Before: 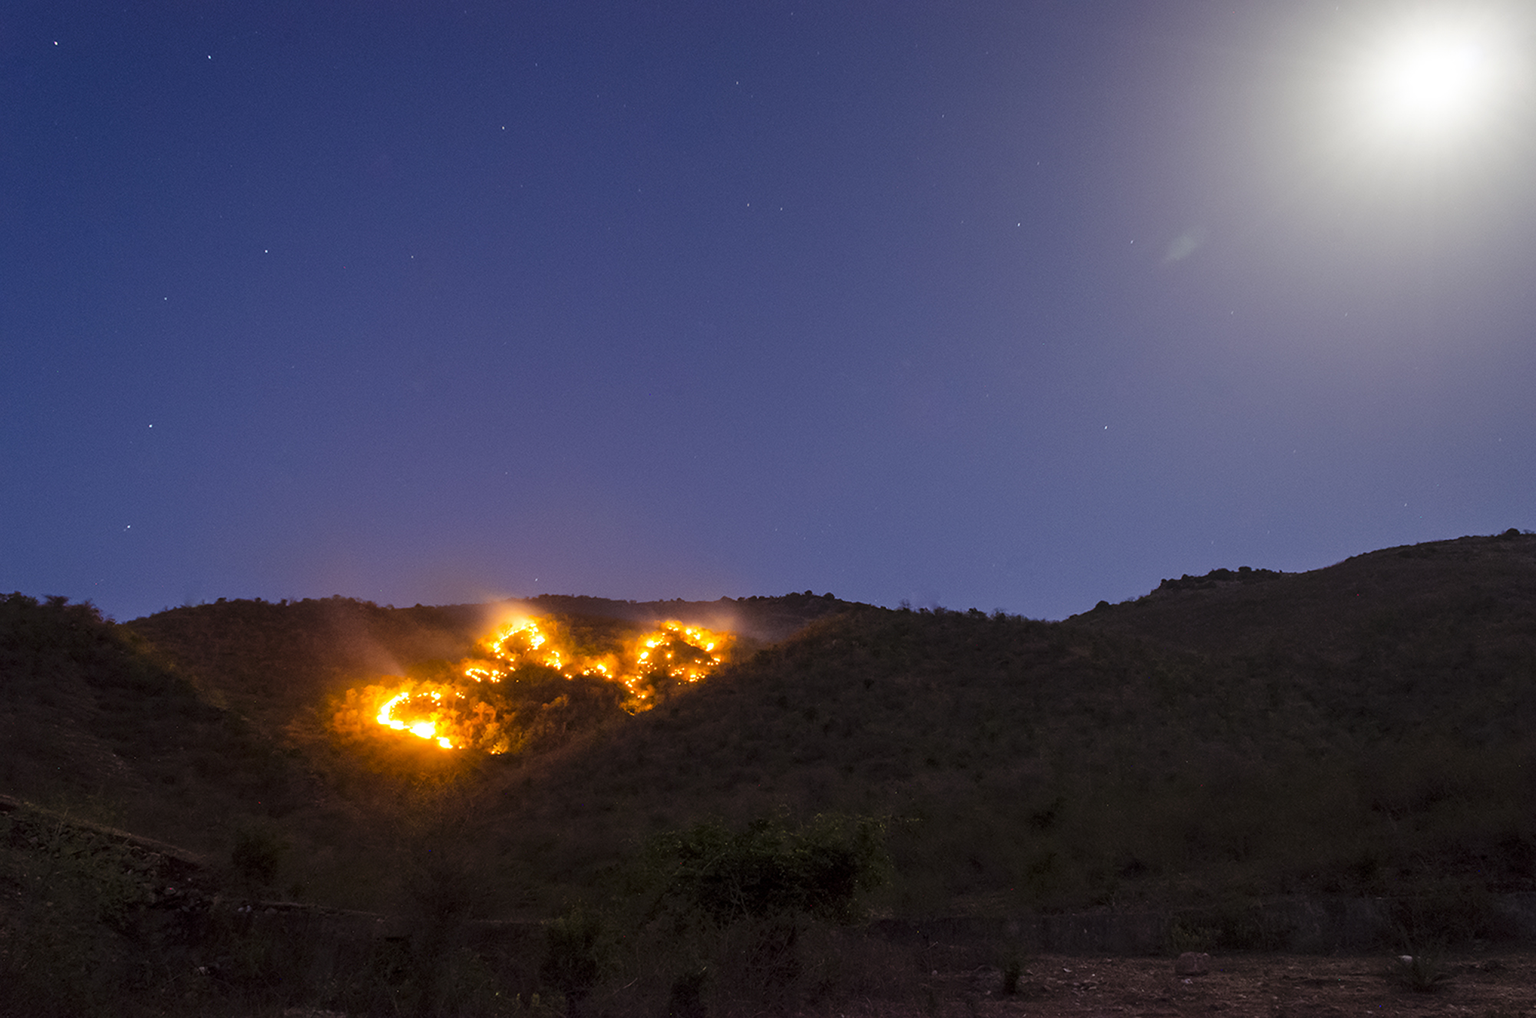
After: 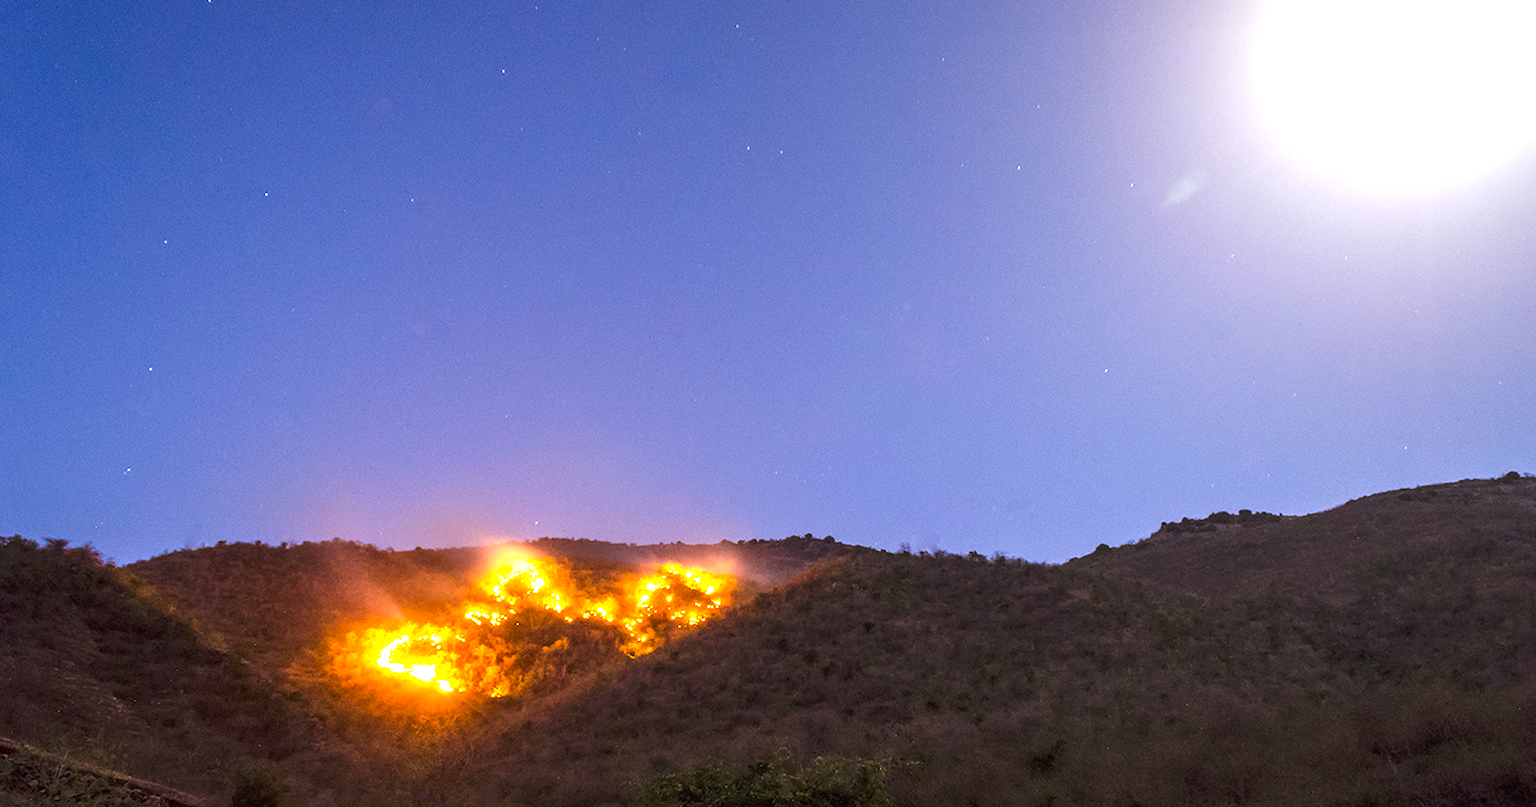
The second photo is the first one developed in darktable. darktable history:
exposure: black level correction 0, exposure 1.494 EV, compensate exposure bias true, compensate highlight preservation false
local contrast: detail 109%
crop and rotate: top 5.655%, bottom 14.994%
